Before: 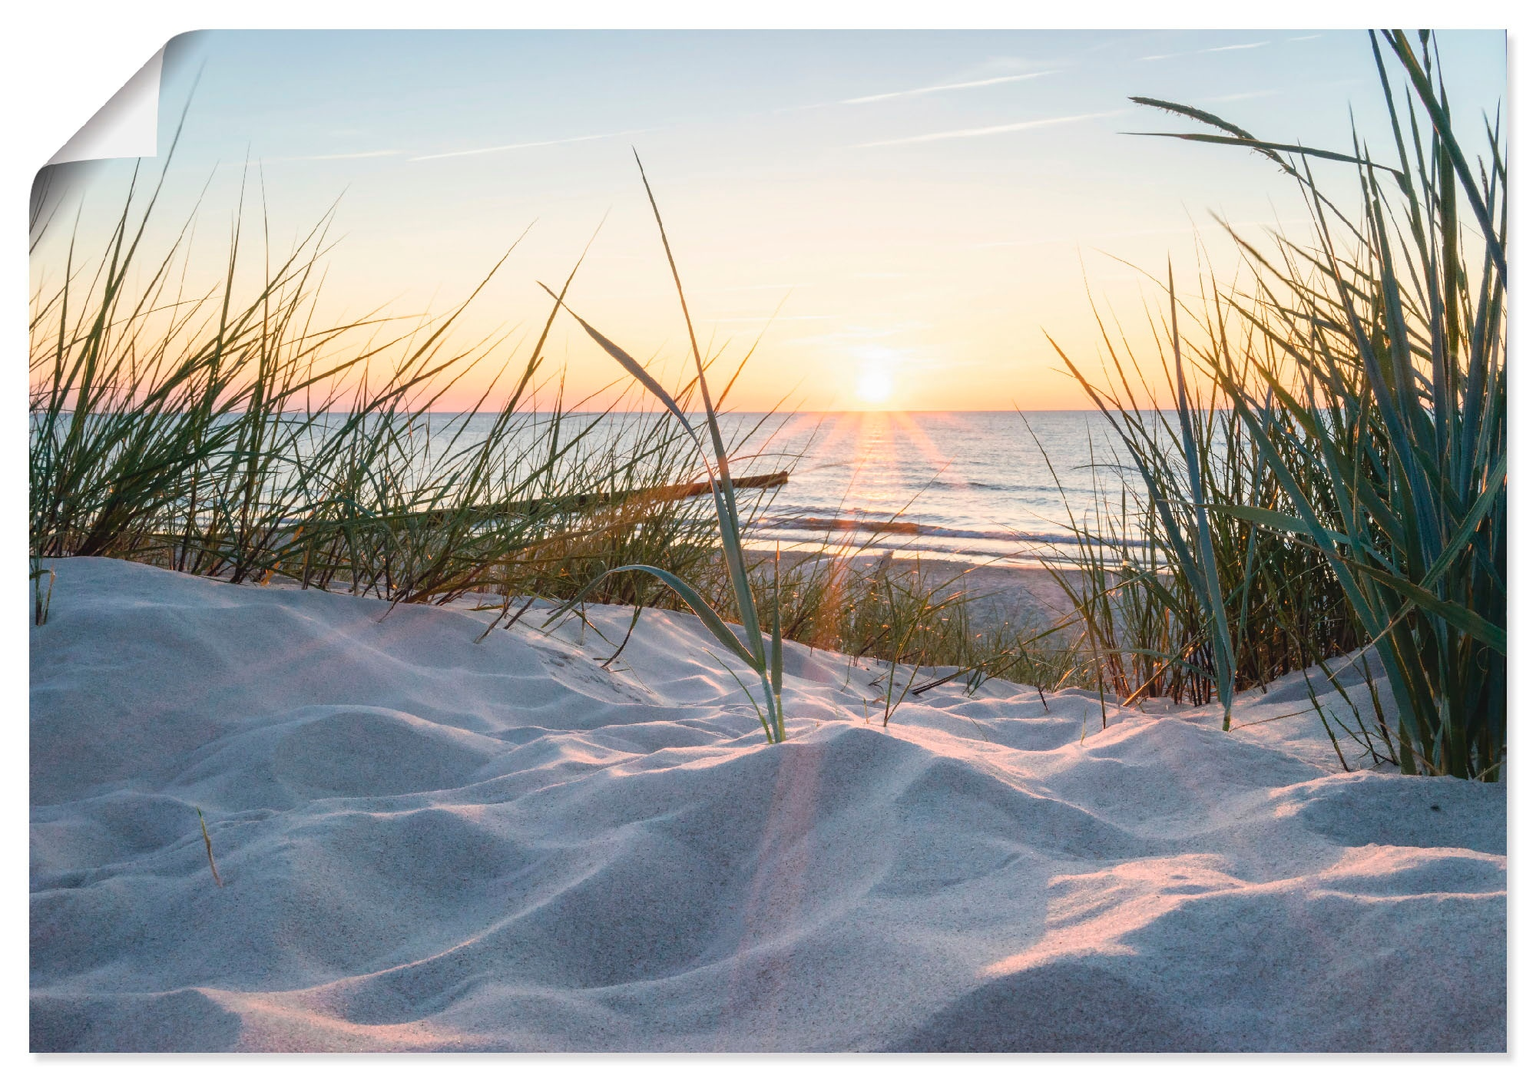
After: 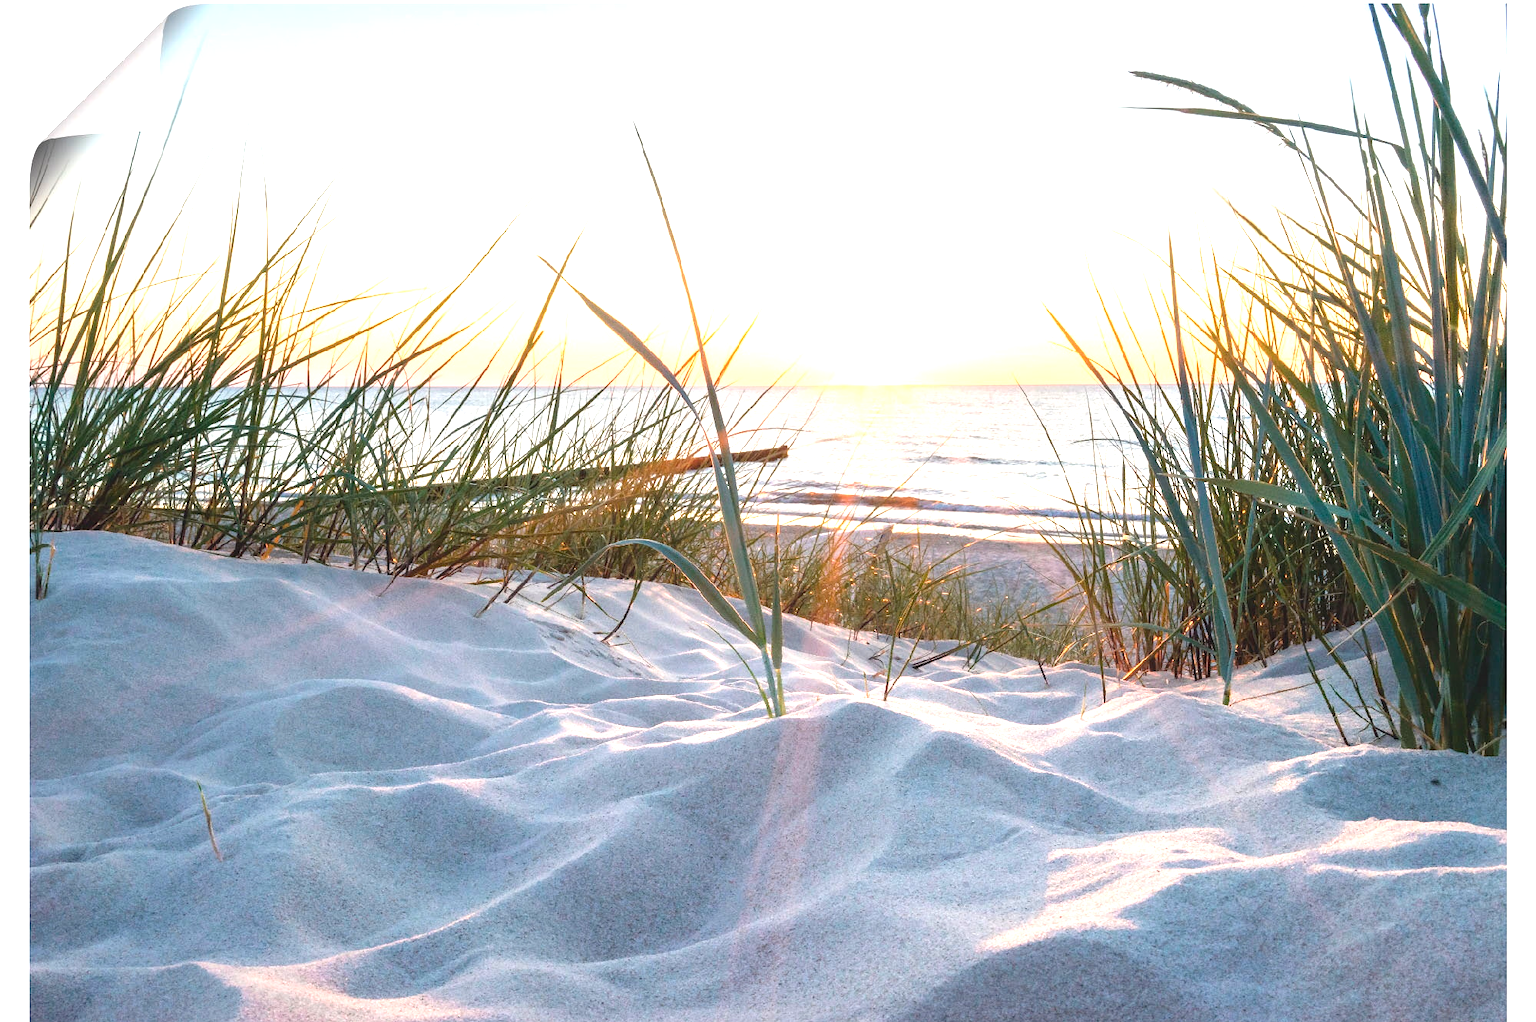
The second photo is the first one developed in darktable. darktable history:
crop and rotate: top 2.479%, bottom 3.018%
exposure: exposure 1 EV, compensate highlight preservation false
